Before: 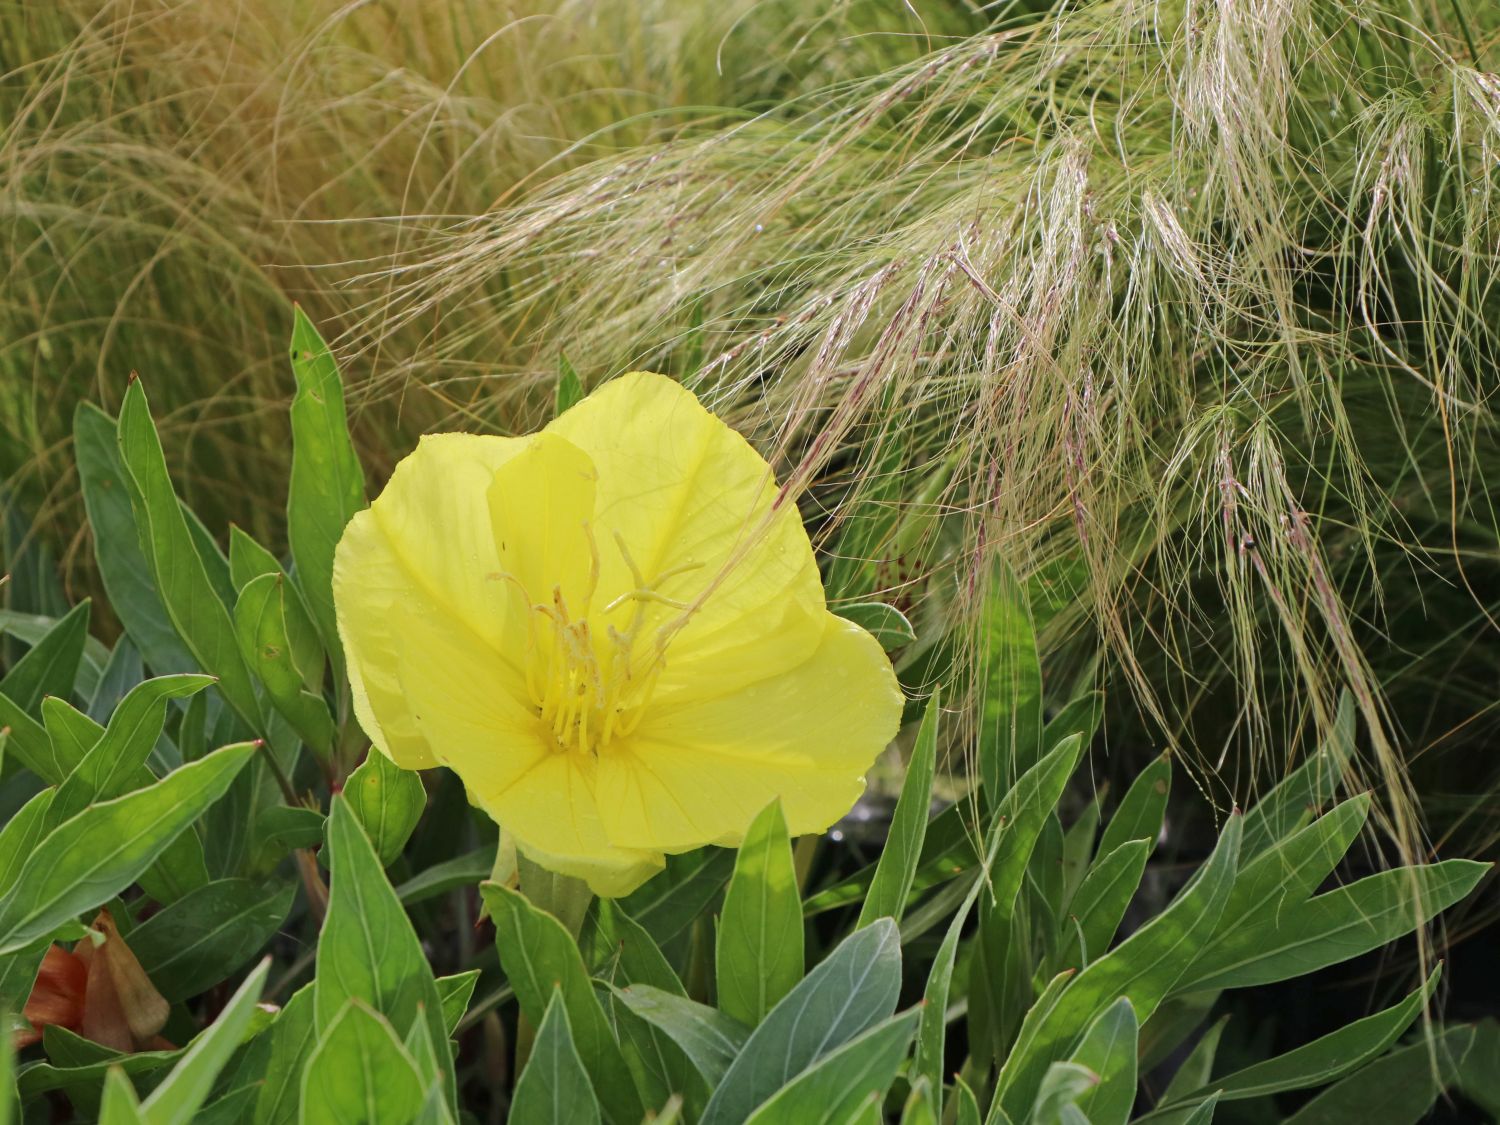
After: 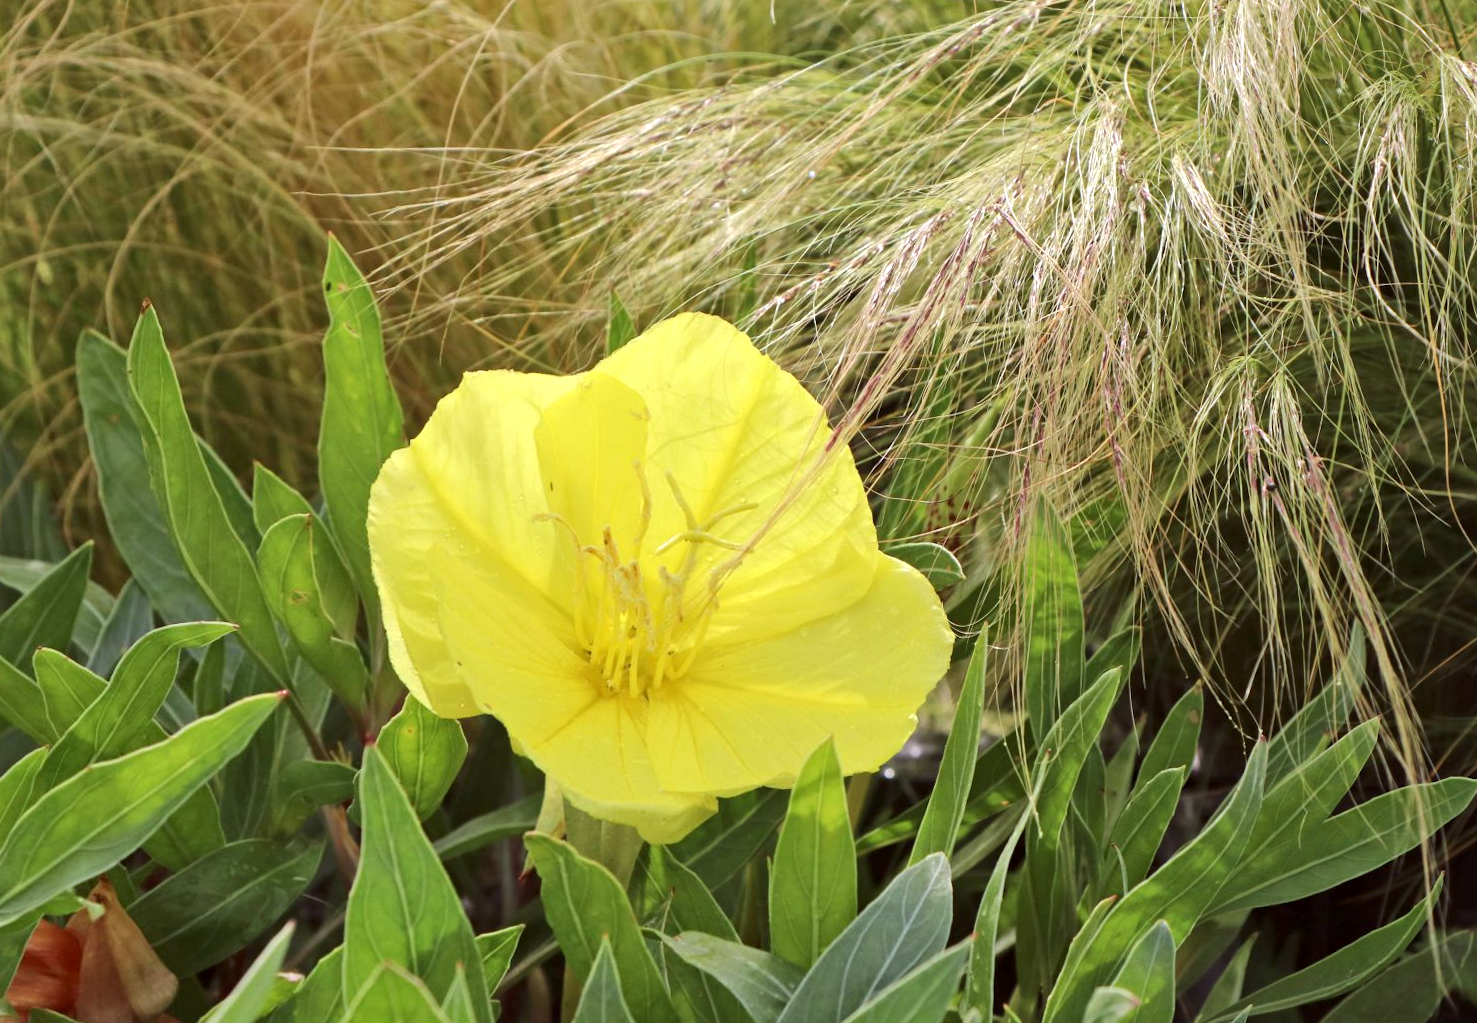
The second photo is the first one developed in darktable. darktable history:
local contrast: mode bilateral grid, contrast 20, coarseness 50, detail 132%, midtone range 0.2
color balance: mode lift, gamma, gain (sRGB), lift [1, 1.049, 1, 1]
exposure: exposure 0.375 EV, compensate highlight preservation false
rotate and perspective: rotation -0.013°, lens shift (vertical) -0.027, lens shift (horizontal) 0.178, crop left 0.016, crop right 0.989, crop top 0.082, crop bottom 0.918
